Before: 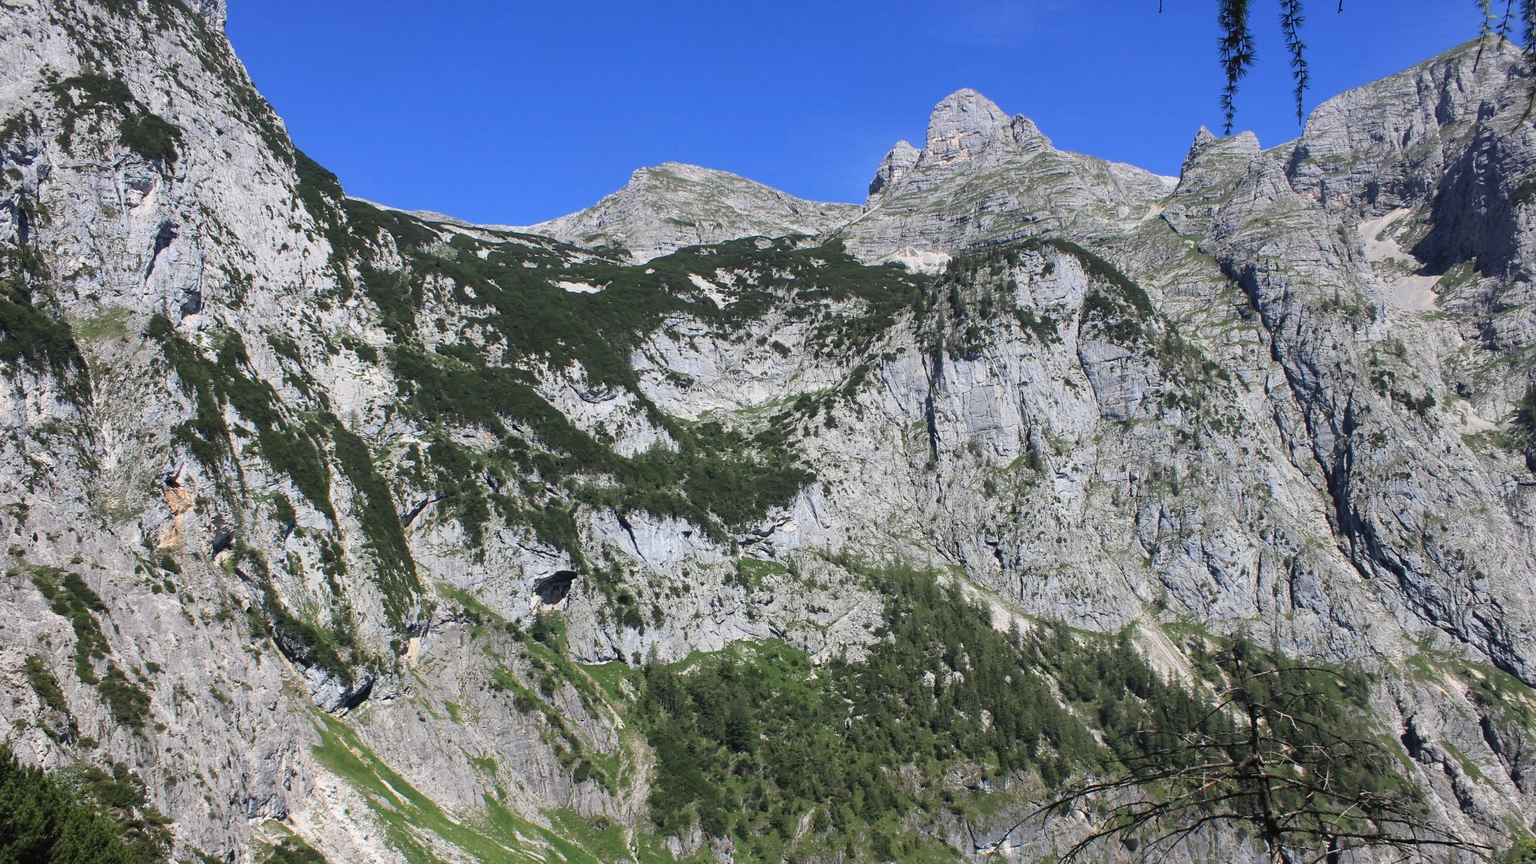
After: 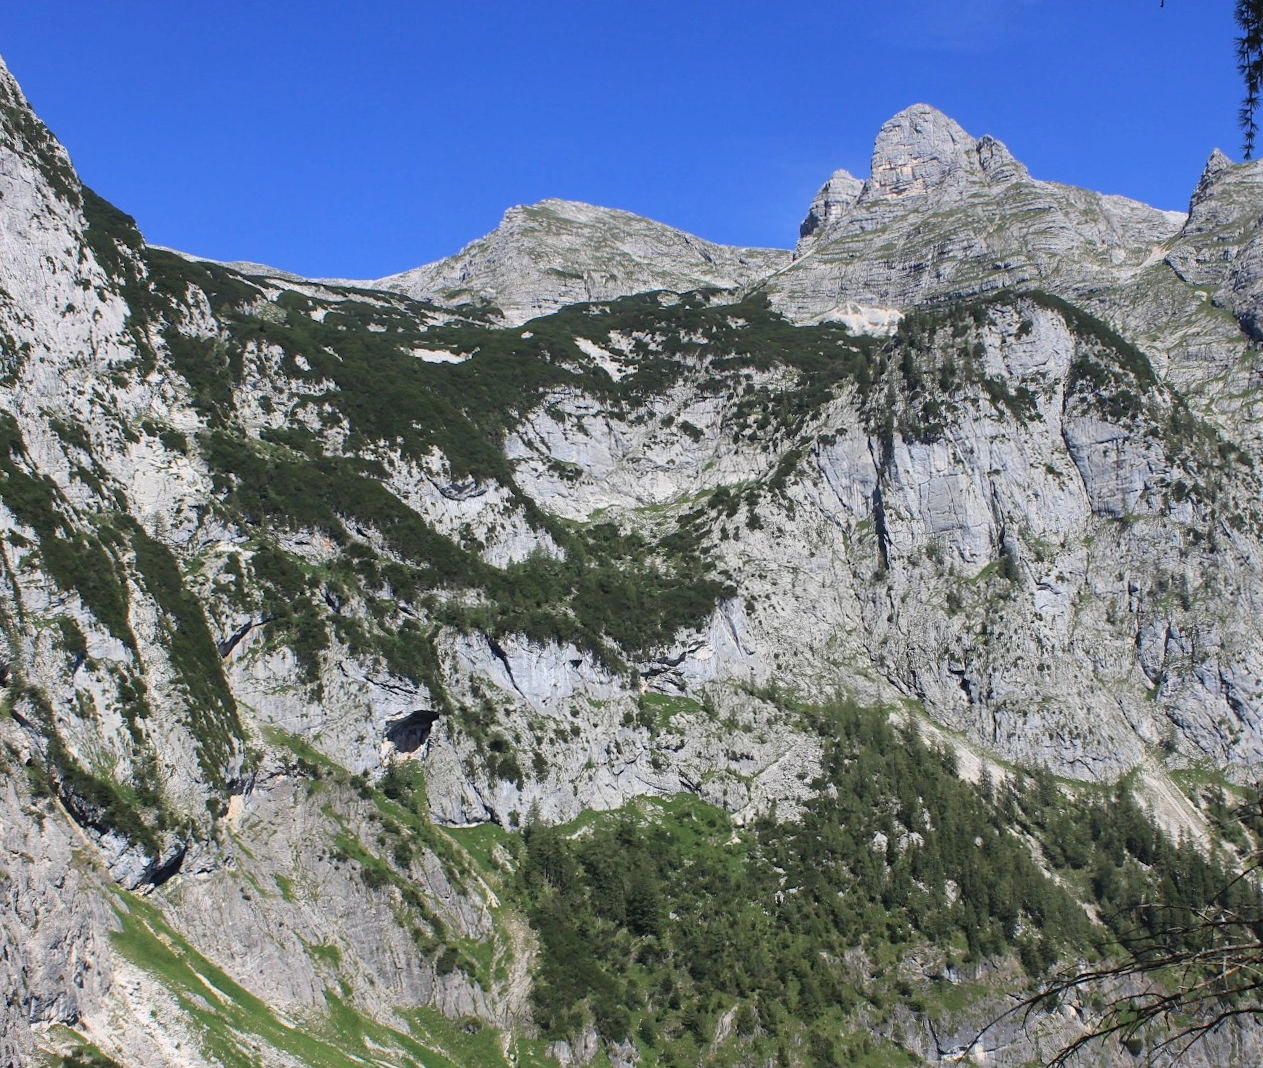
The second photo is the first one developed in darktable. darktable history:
crop and rotate: left 14.385%, right 18.948%
rotate and perspective: rotation -0.45°, automatic cropping original format, crop left 0.008, crop right 0.992, crop top 0.012, crop bottom 0.988
